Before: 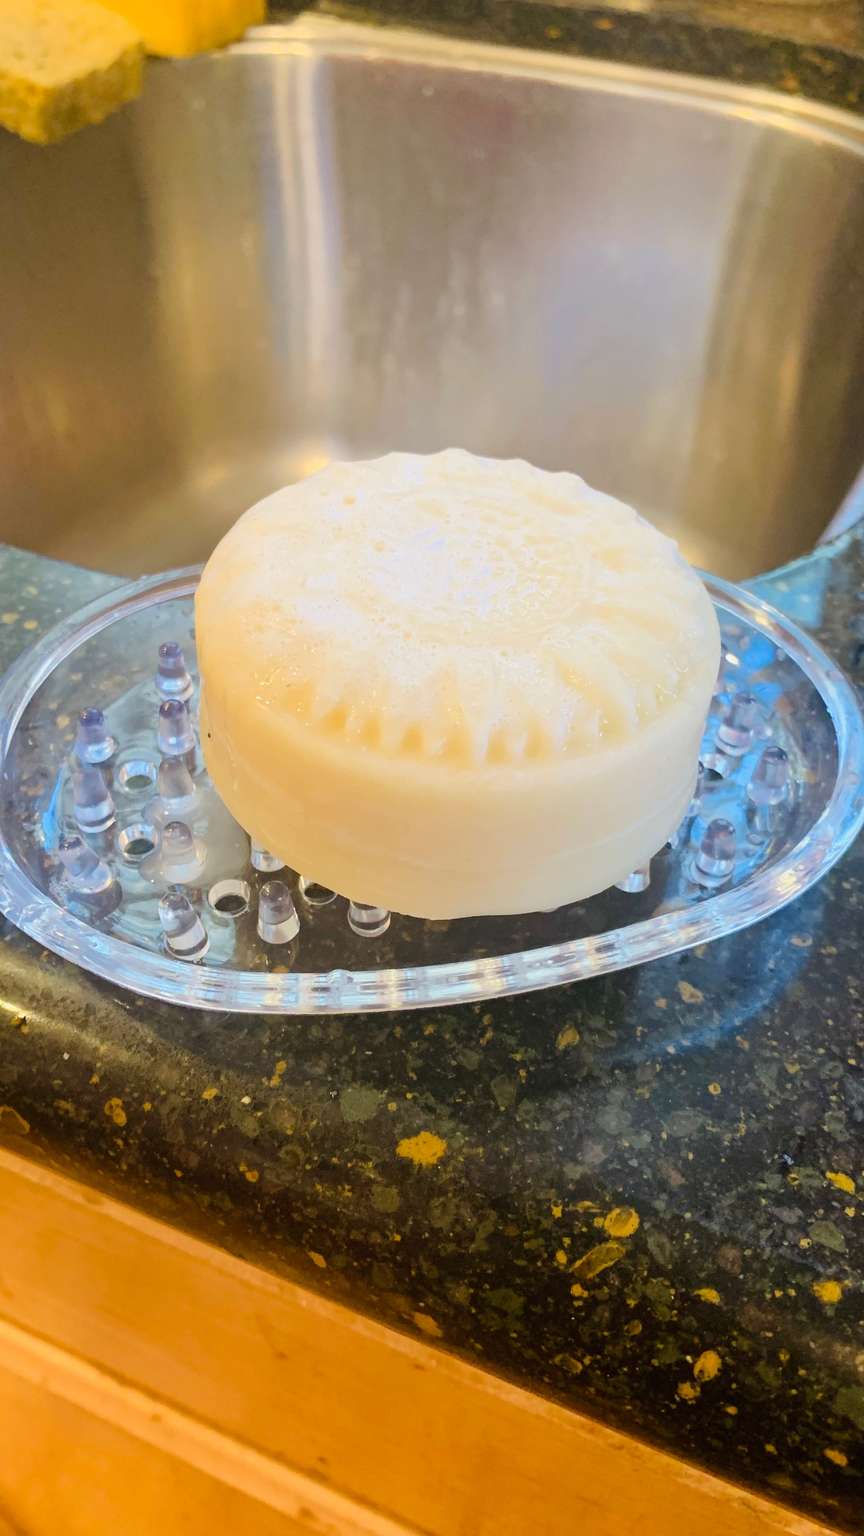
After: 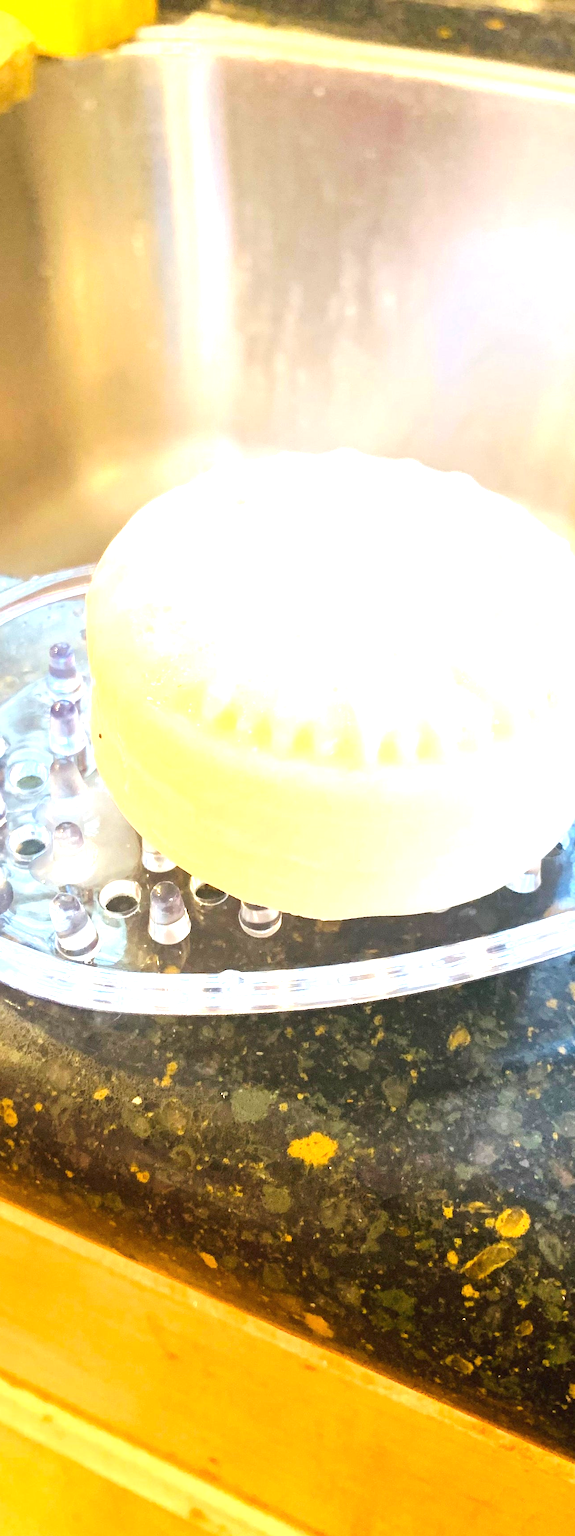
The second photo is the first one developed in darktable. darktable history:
exposure: black level correction 0, exposure 1.3 EV, compensate highlight preservation false
crop and rotate: left 12.673%, right 20.66%
